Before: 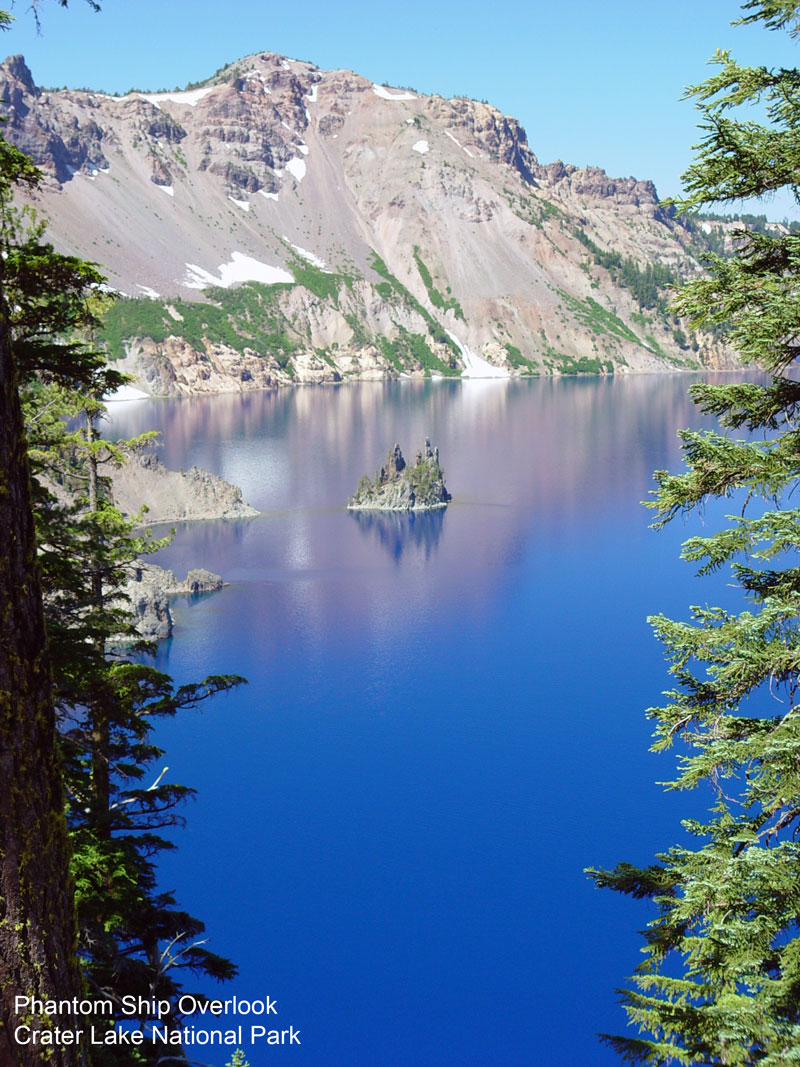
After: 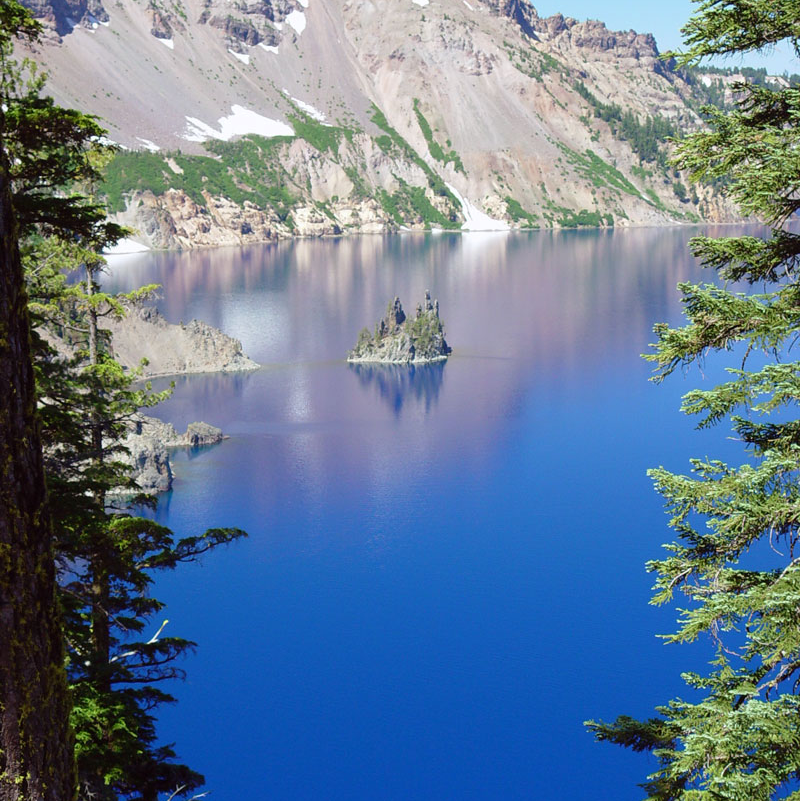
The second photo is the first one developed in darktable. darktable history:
crop: top 13.851%, bottom 11.028%
